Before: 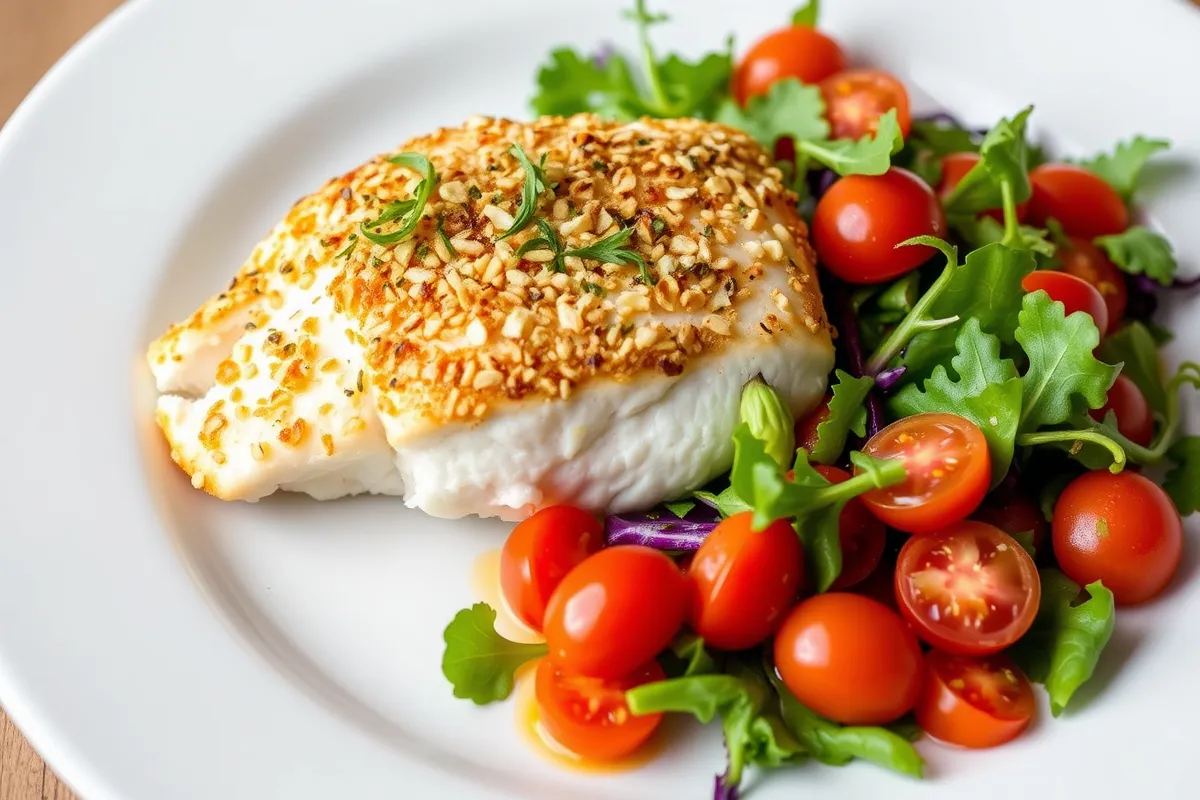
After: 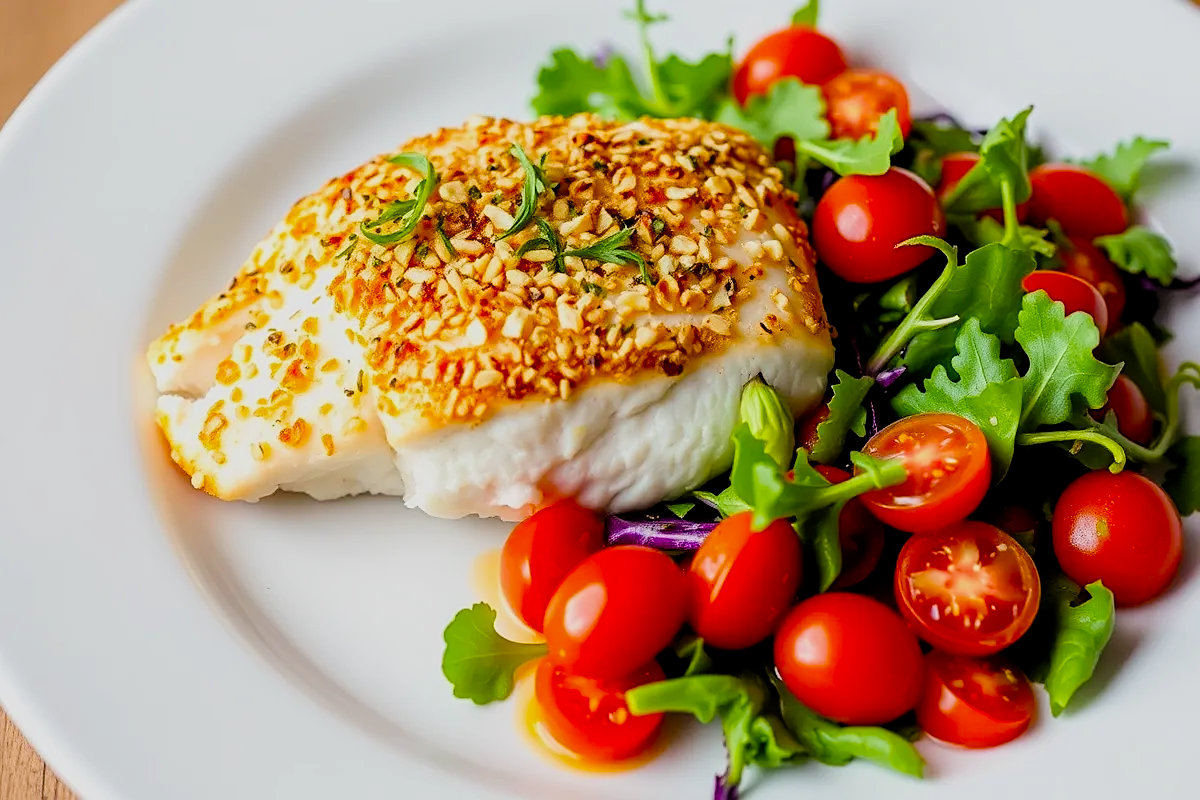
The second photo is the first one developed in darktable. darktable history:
filmic rgb: black relative exposure -7.75 EV, white relative exposure 4.4 EV, threshold 3 EV, target black luminance 0%, hardness 3.76, latitude 50.51%, contrast 1.074, highlights saturation mix 10%, shadows ↔ highlights balance -0.22%, color science v4 (2020), enable highlight reconstruction true
sharpen: on, module defaults
